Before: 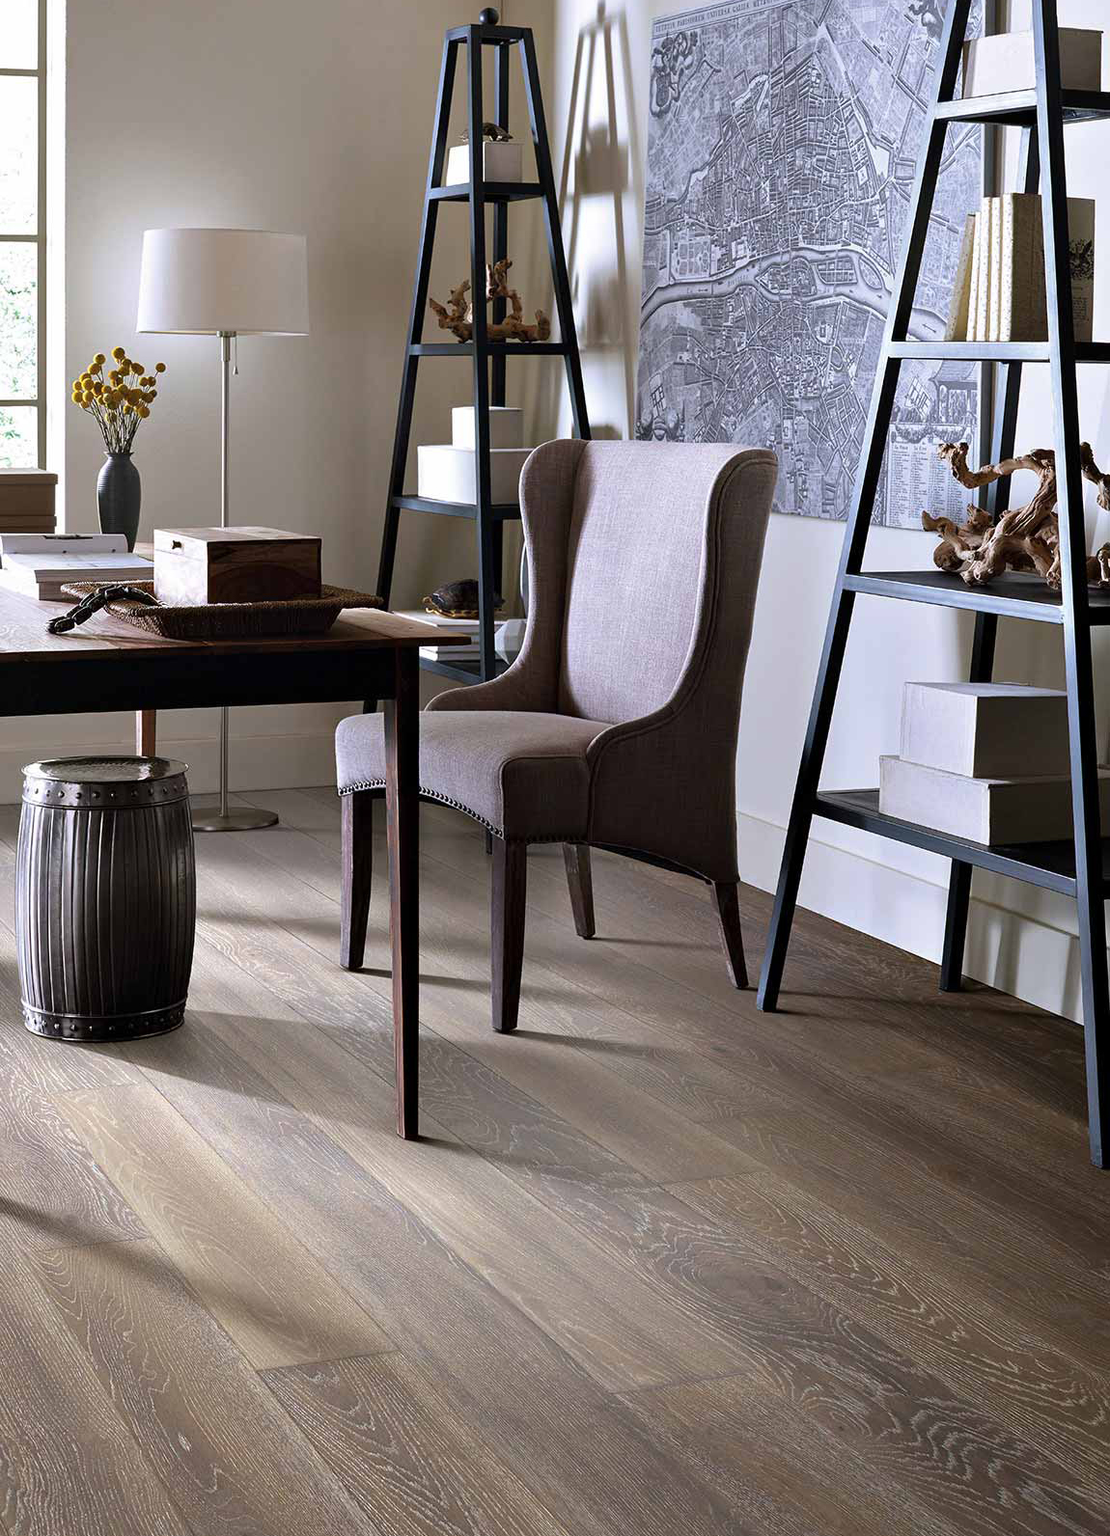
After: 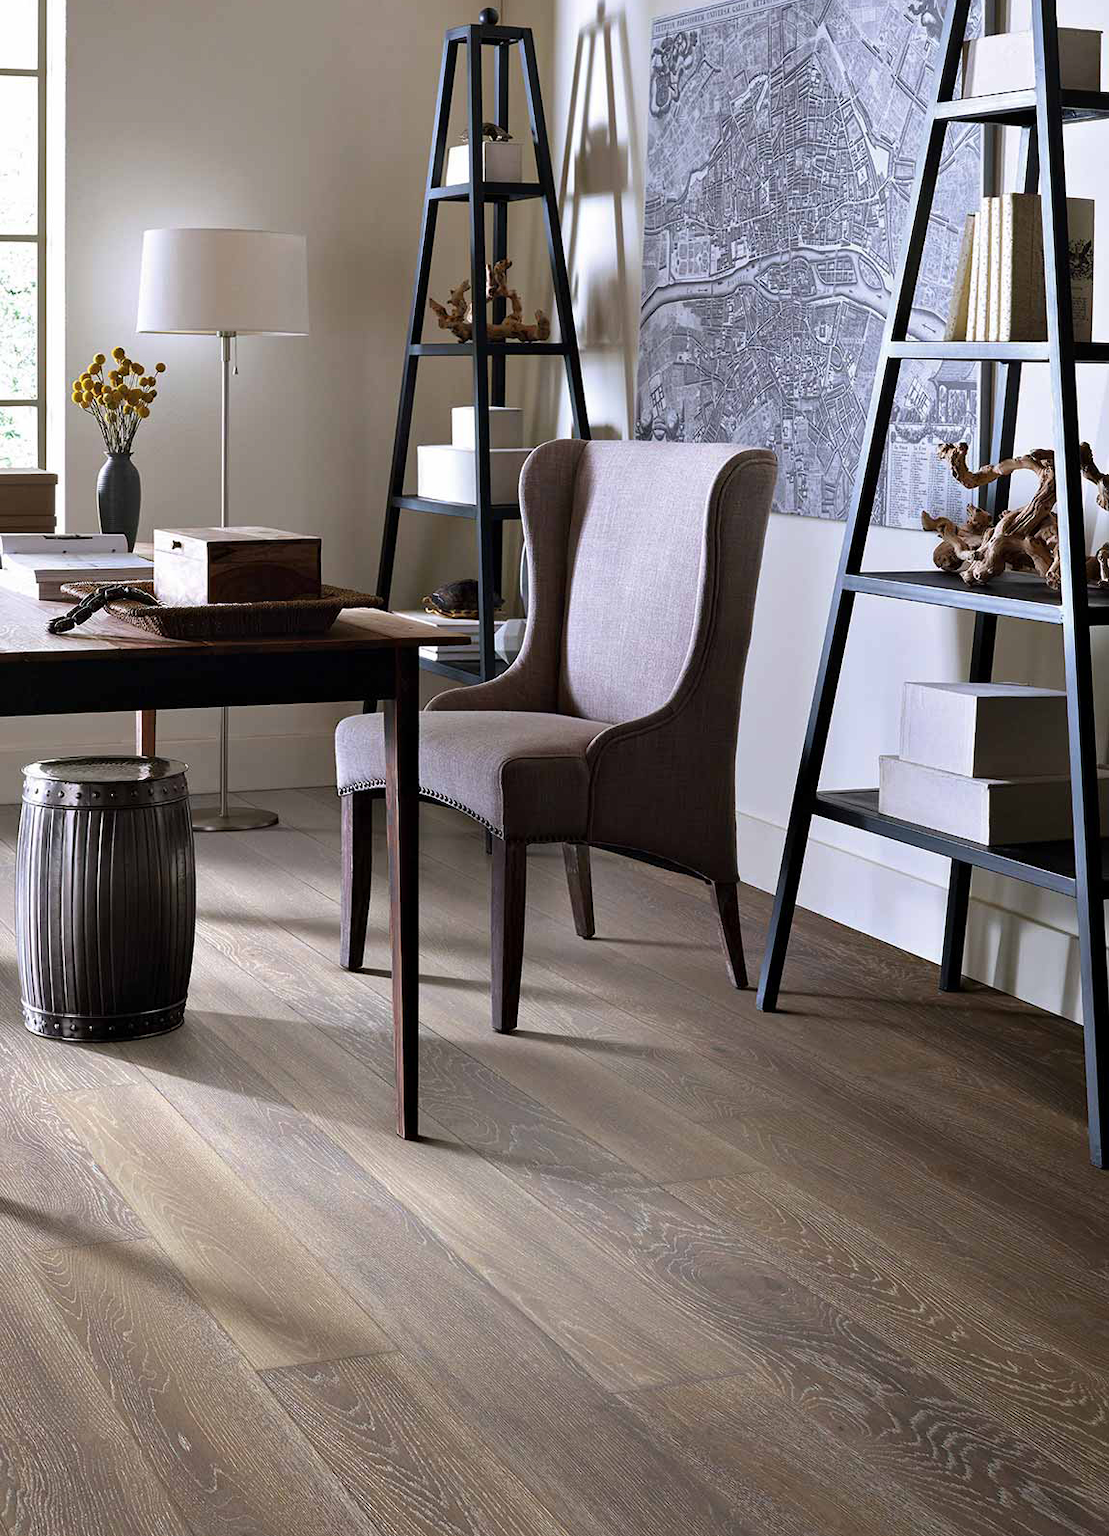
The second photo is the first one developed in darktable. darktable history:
color zones: curves: ch0 [(0, 0.558) (0.143, 0.559) (0.286, 0.529) (0.429, 0.505) (0.571, 0.5) (0.714, 0.5) (0.857, 0.5) (1, 0.558)]; ch1 [(0, 0.469) (0.01, 0.469) (0.12, 0.446) (0.248, 0.469) (0.5, 0.5) (0.748, 0.5) (0.99, 0.469) (1, 0.469)], mix -121.42%
